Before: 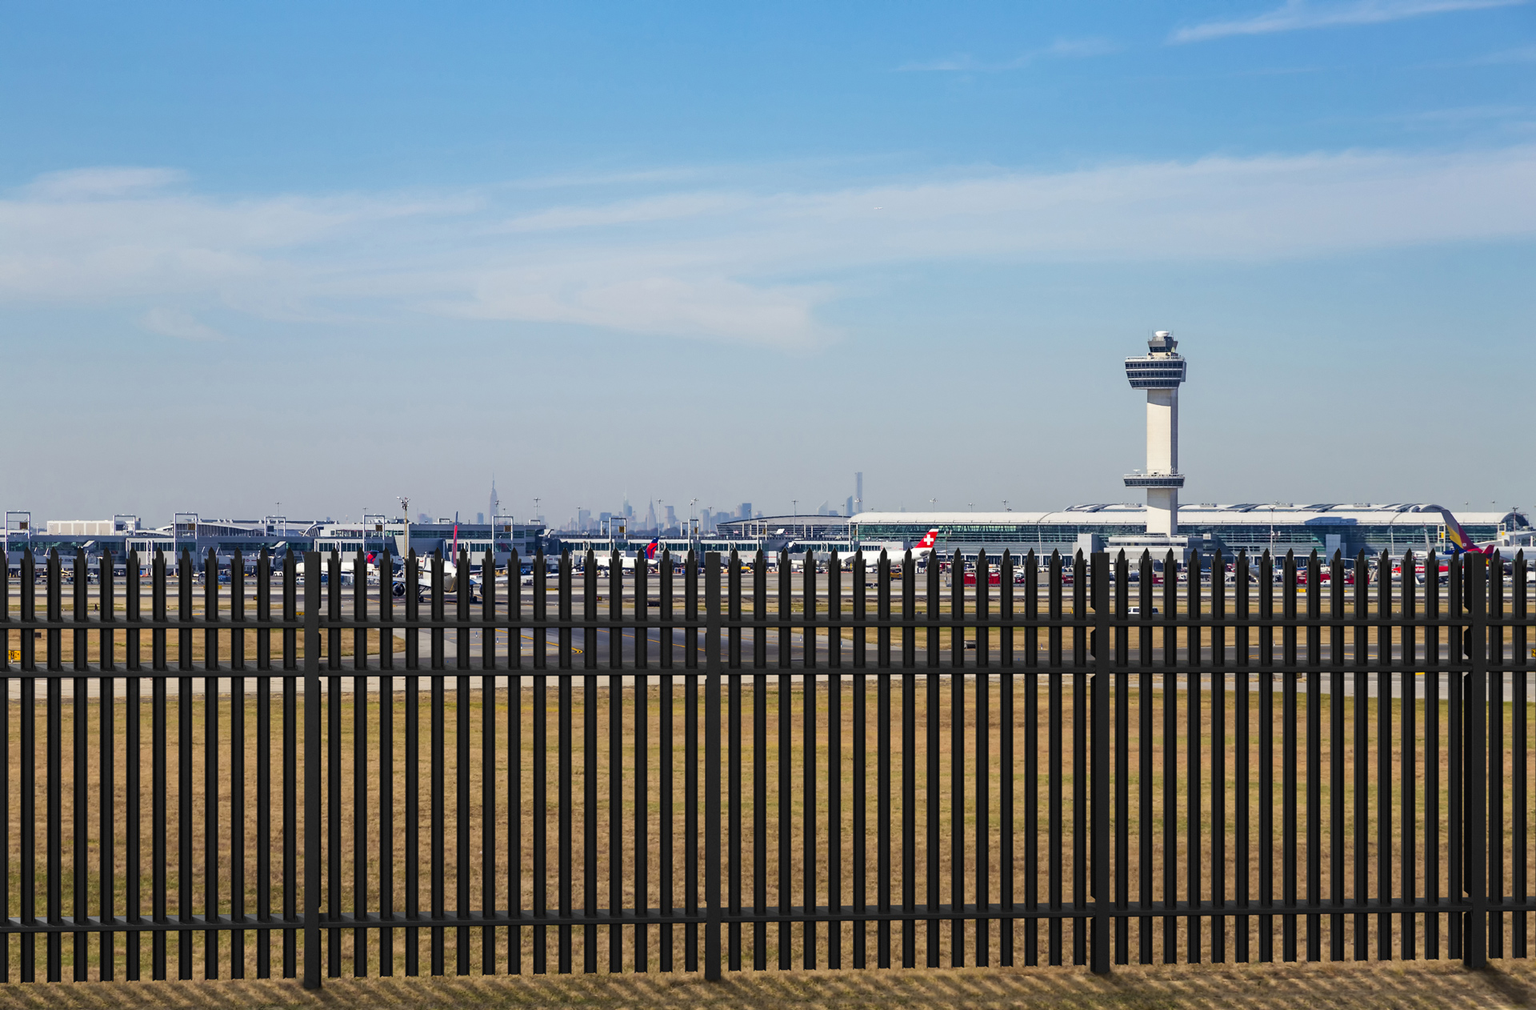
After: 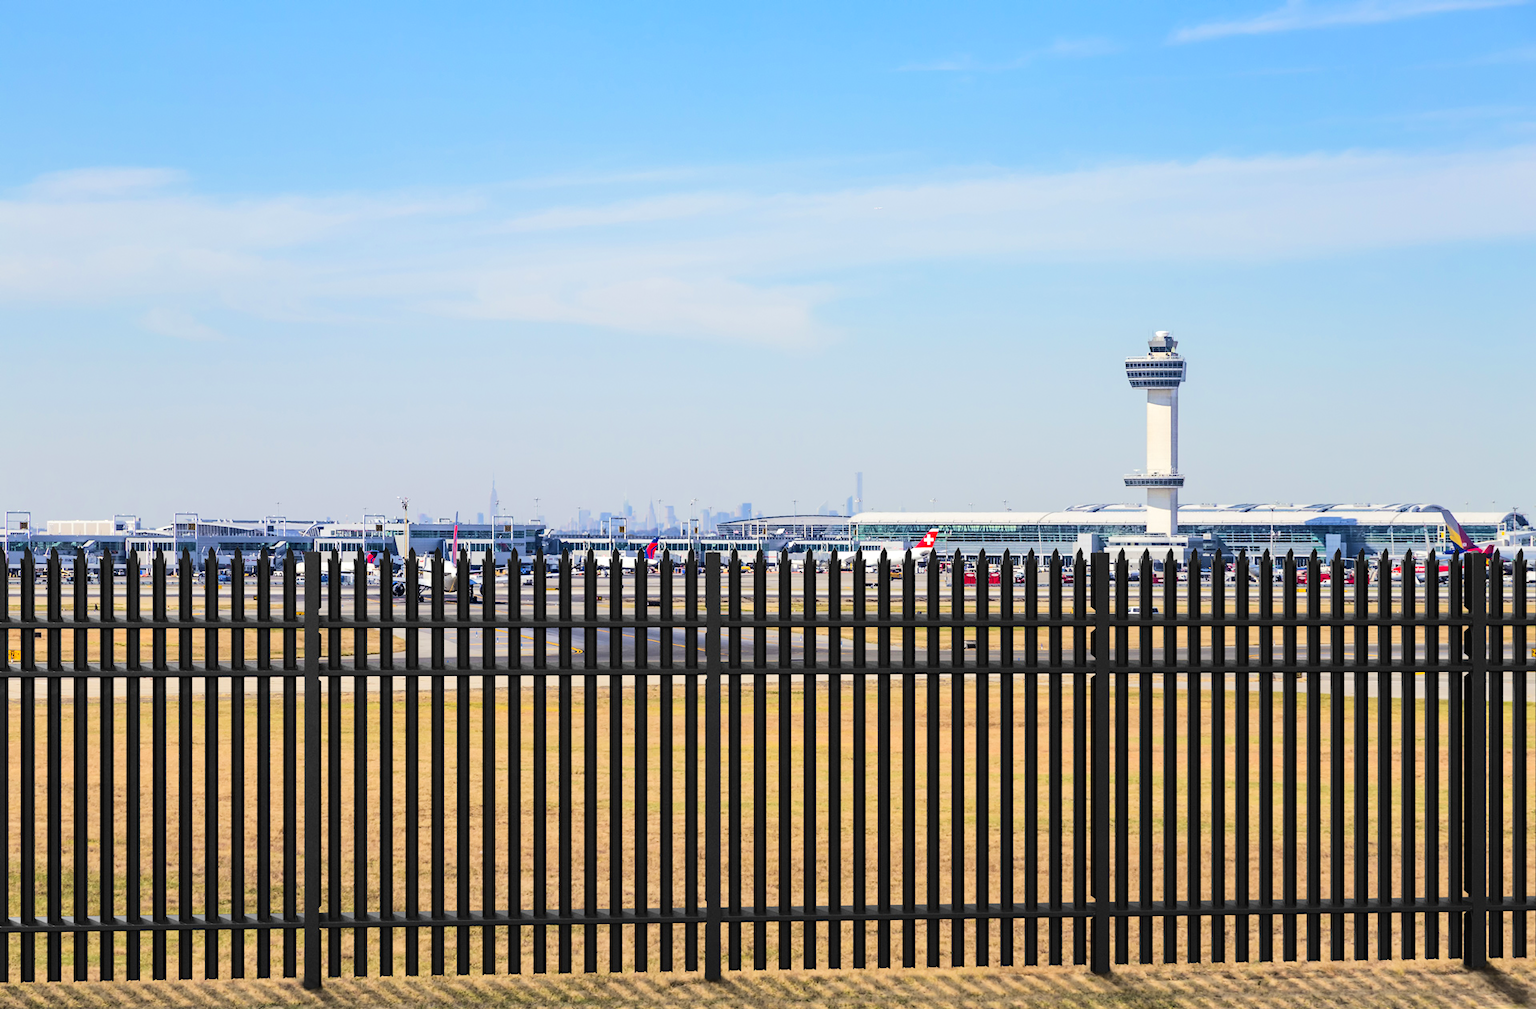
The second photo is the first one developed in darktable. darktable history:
tone equalizer: -7 EV 0.153 EV, -6 EV 0.573 EV, -5 EV 1.13 EV, -4 EV 1.36 EV, -3 EV 1.13 EV, -2 EV 0.6 EV, -1 EV 0.161 EV, edges refinement/feathering 500, mask exposure compensation -1.57 EV, preserve details no
